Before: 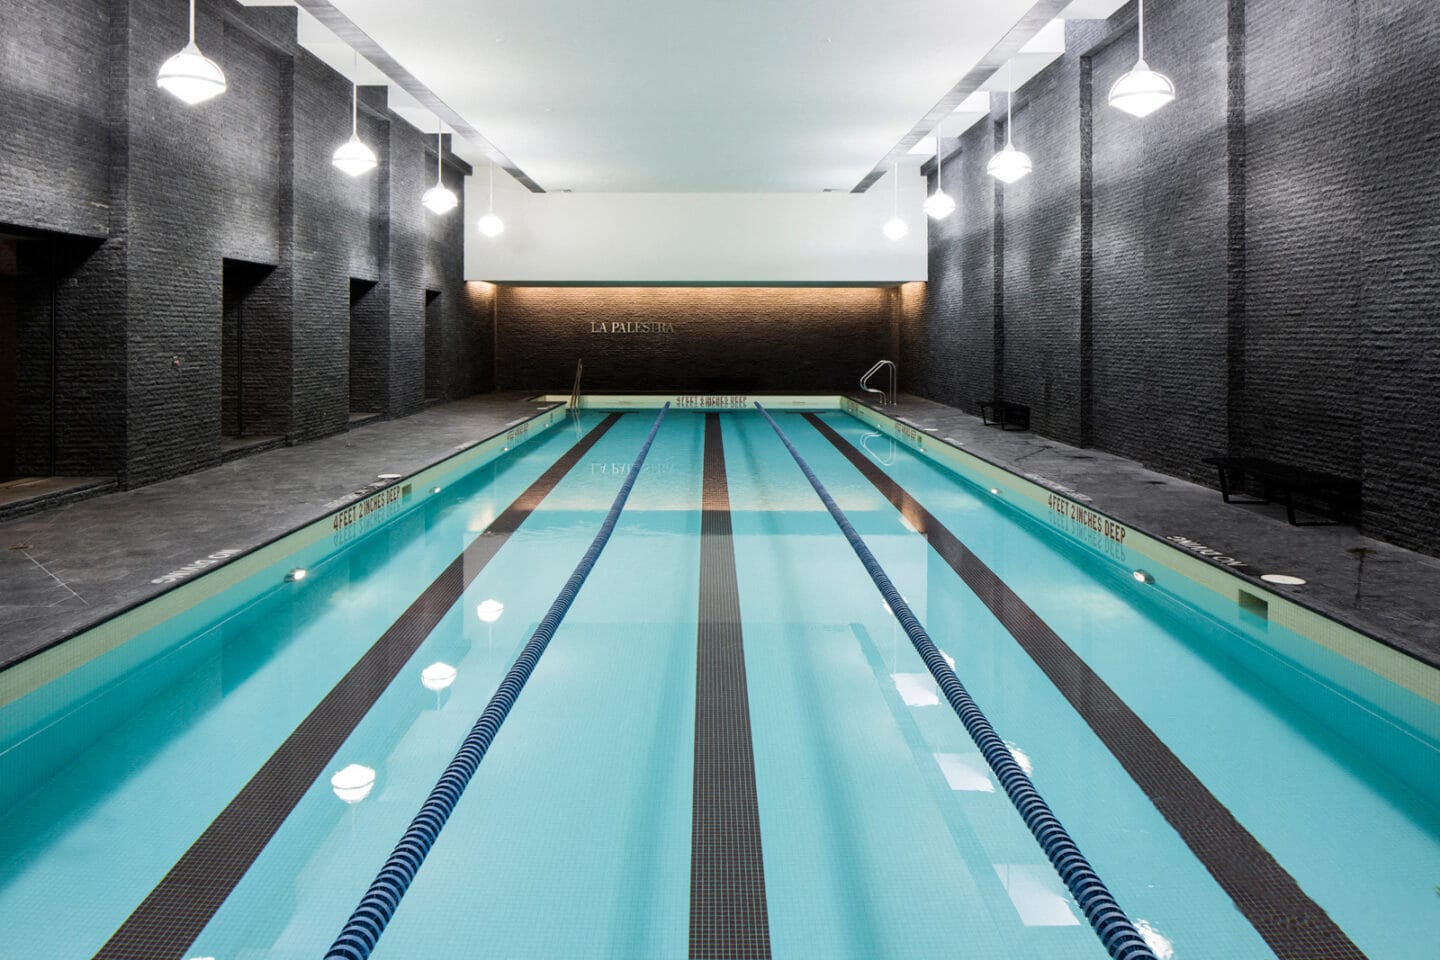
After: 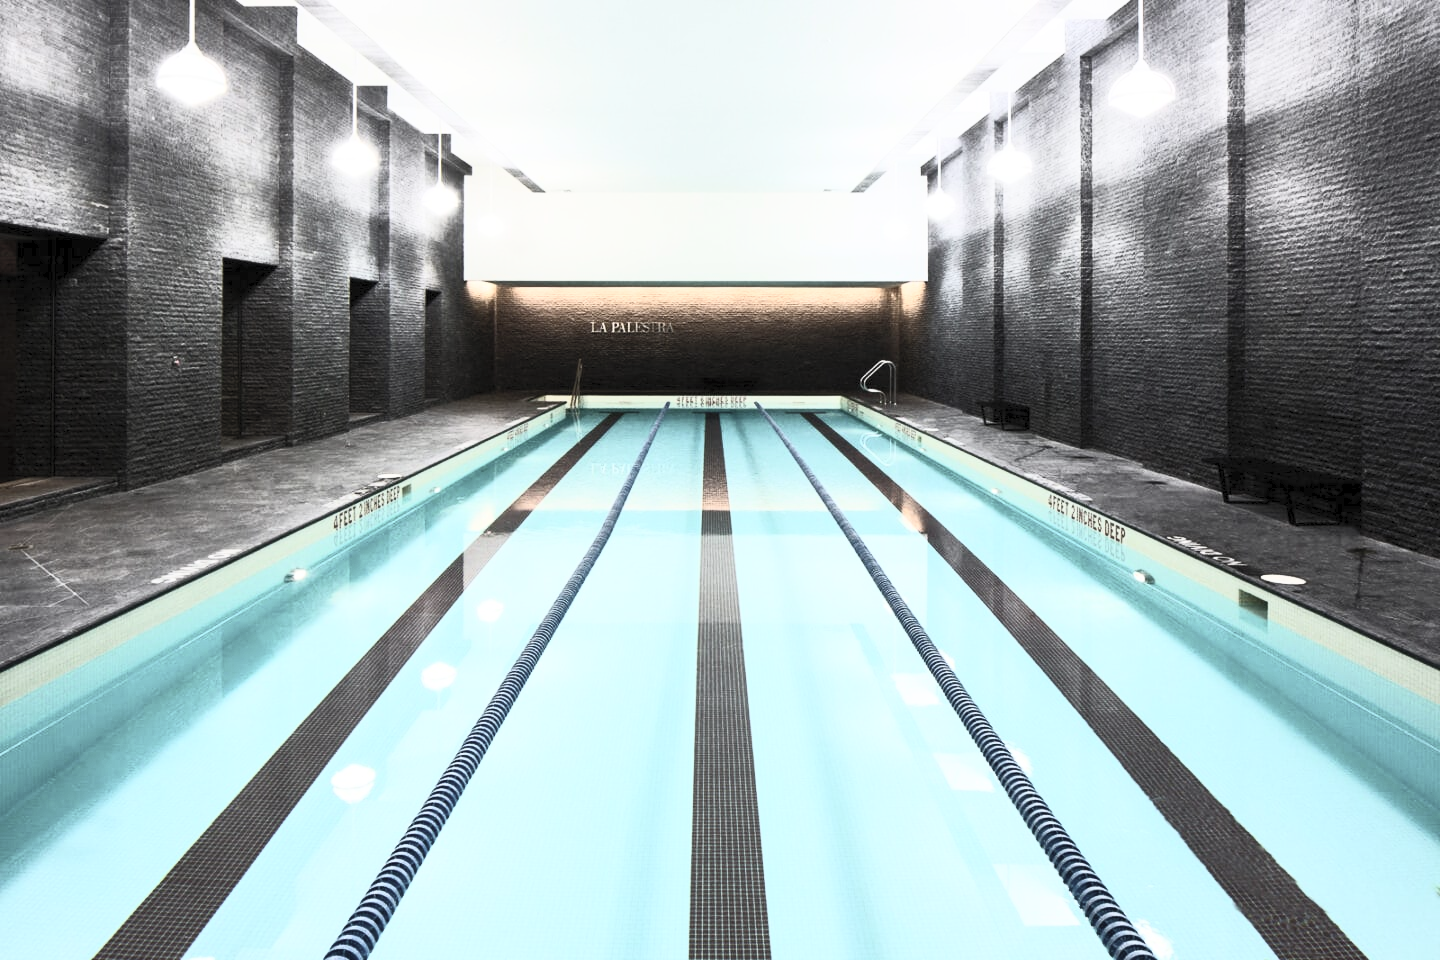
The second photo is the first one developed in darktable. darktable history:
contrast brightness saturation: contrast 0.553, brightness 0.569, saturation -0.328
